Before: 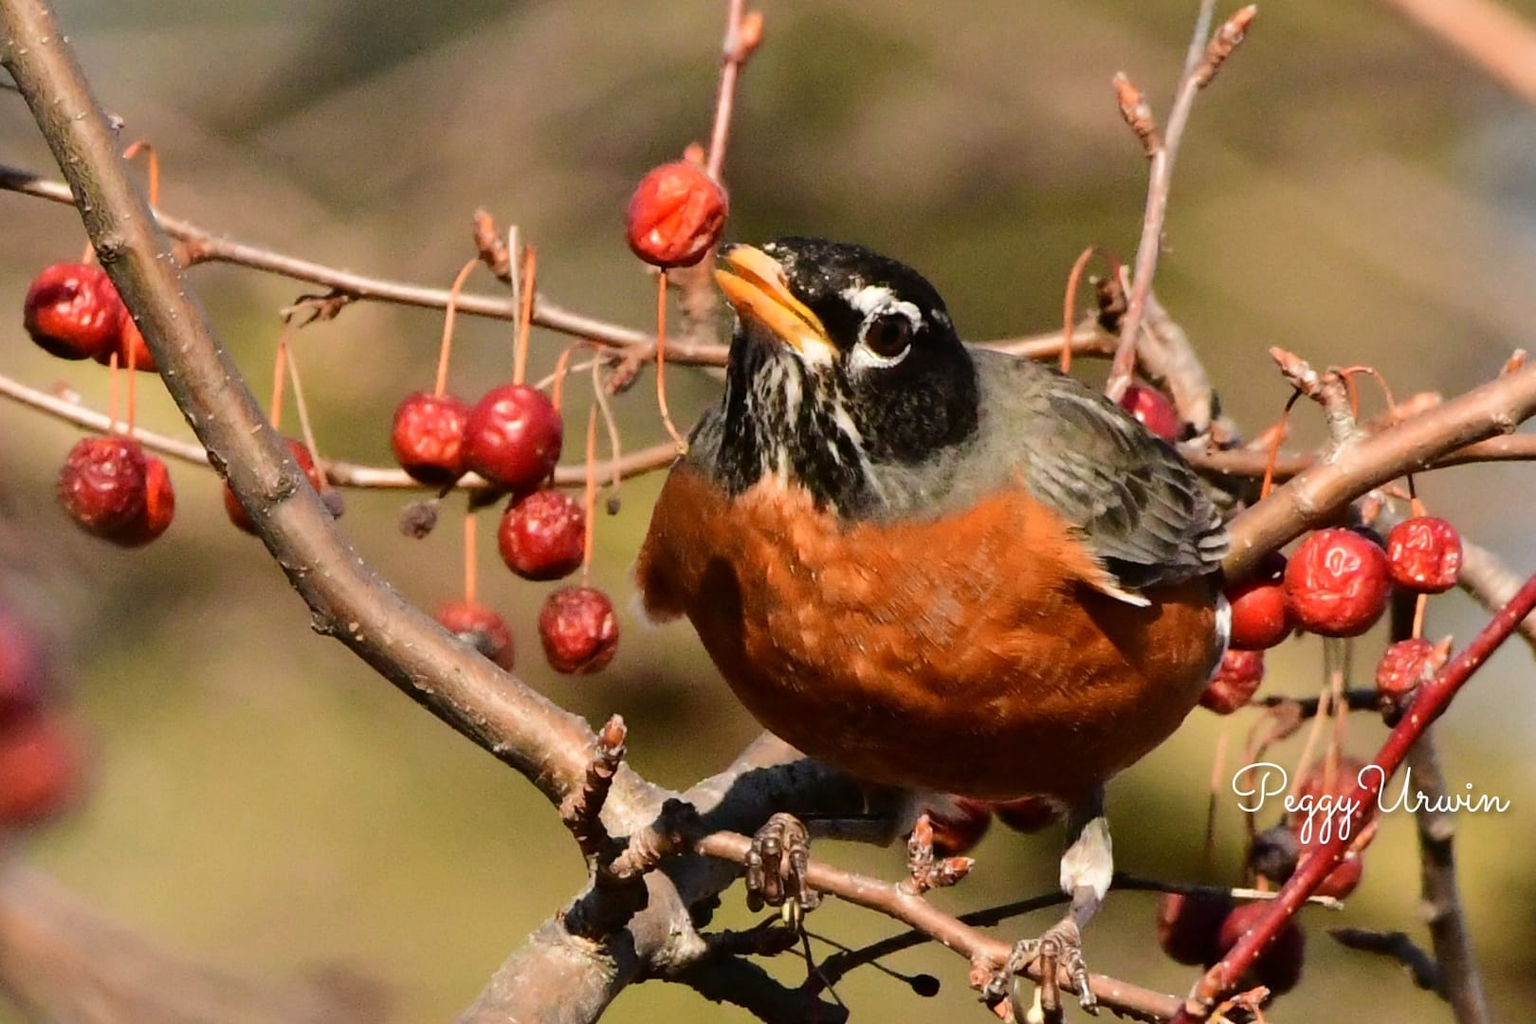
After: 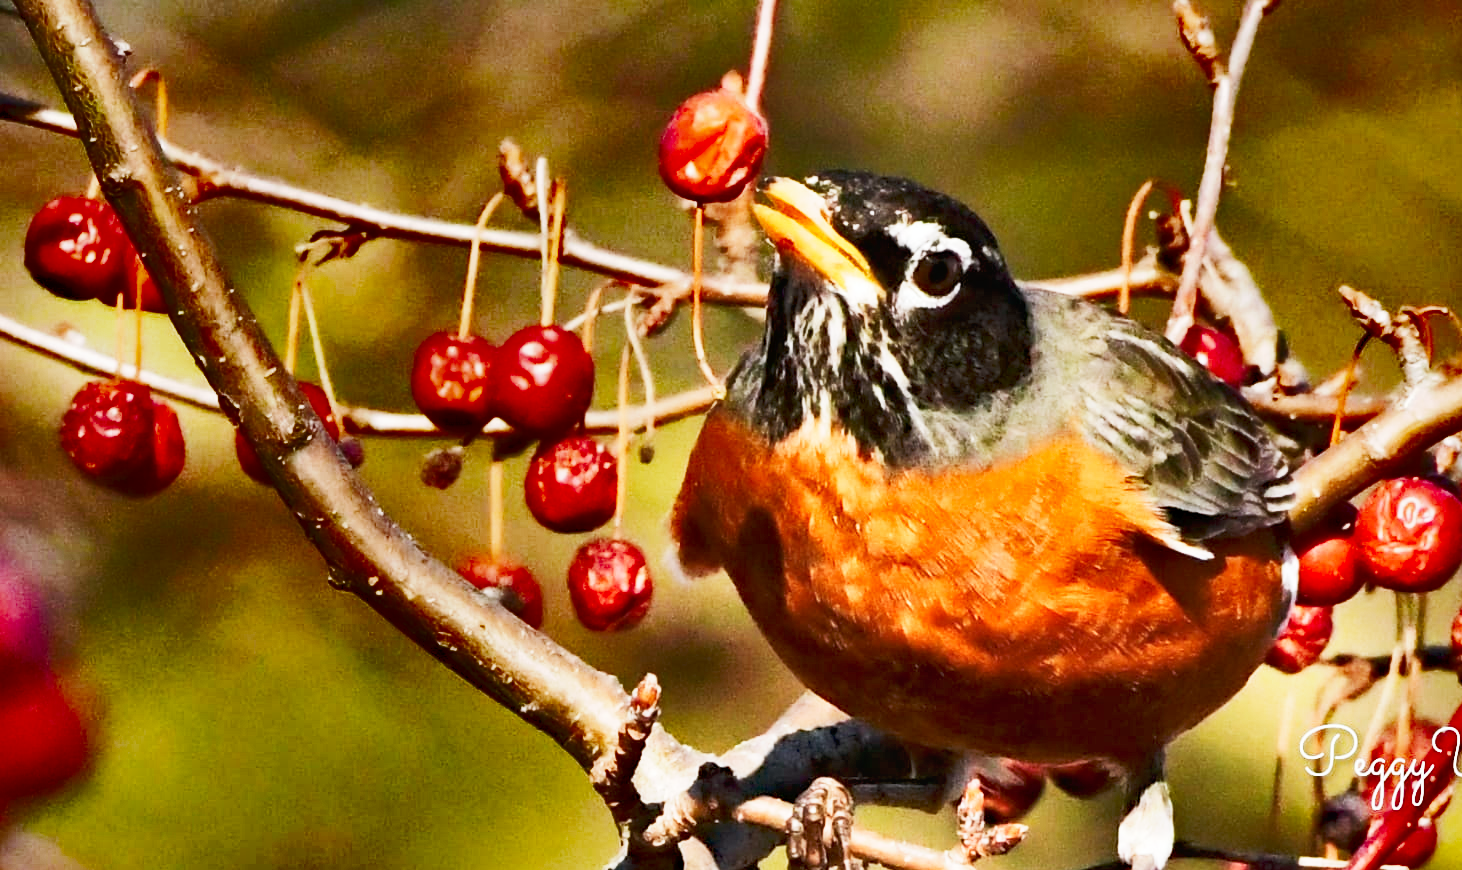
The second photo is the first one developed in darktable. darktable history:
color calibration: x 0.355, y 0.367, temperature 4700.38 K
exposure: black level correction 0, exposure 0.68 EV, compensate exposure bias true, compensate highlight preservation false
crop: top 7.49%, right 9.717%, bottom 11.943%
shadows and highlights: radius 123.98, shadows 100, white point adjustment -3, highlights -100, highlights color adjustment 89.84%, soften with gaussian
base curve: curves: ch0 [(0, 0) (0.005, 0.002) (0.15, 0.3) (0.4, 0.7) (0.75, 0.95) (1, 1)], preserve colors none
haze removal: compatibility mode true, adaptive false
tone curve: curves: ch0 [(0, 0) (0.003, 0.013) (0.011, 0.02) (0.025, 0.037) (0.044, 0.068) (0.069, 0.108) (0.1, 0.138) (0.136, 0.168) (0.177, 0.203) (0.224, 0.241) (0.277, 0.281) (0.335, 0.328) (0.399, 0.382) (0.468, 0.448) (0.543, 0.519) (0.623, 0.603) (0.709, 0.705) (0.801, 0.808) (0.898, 0.903) (1, 1)], preserve colors none
